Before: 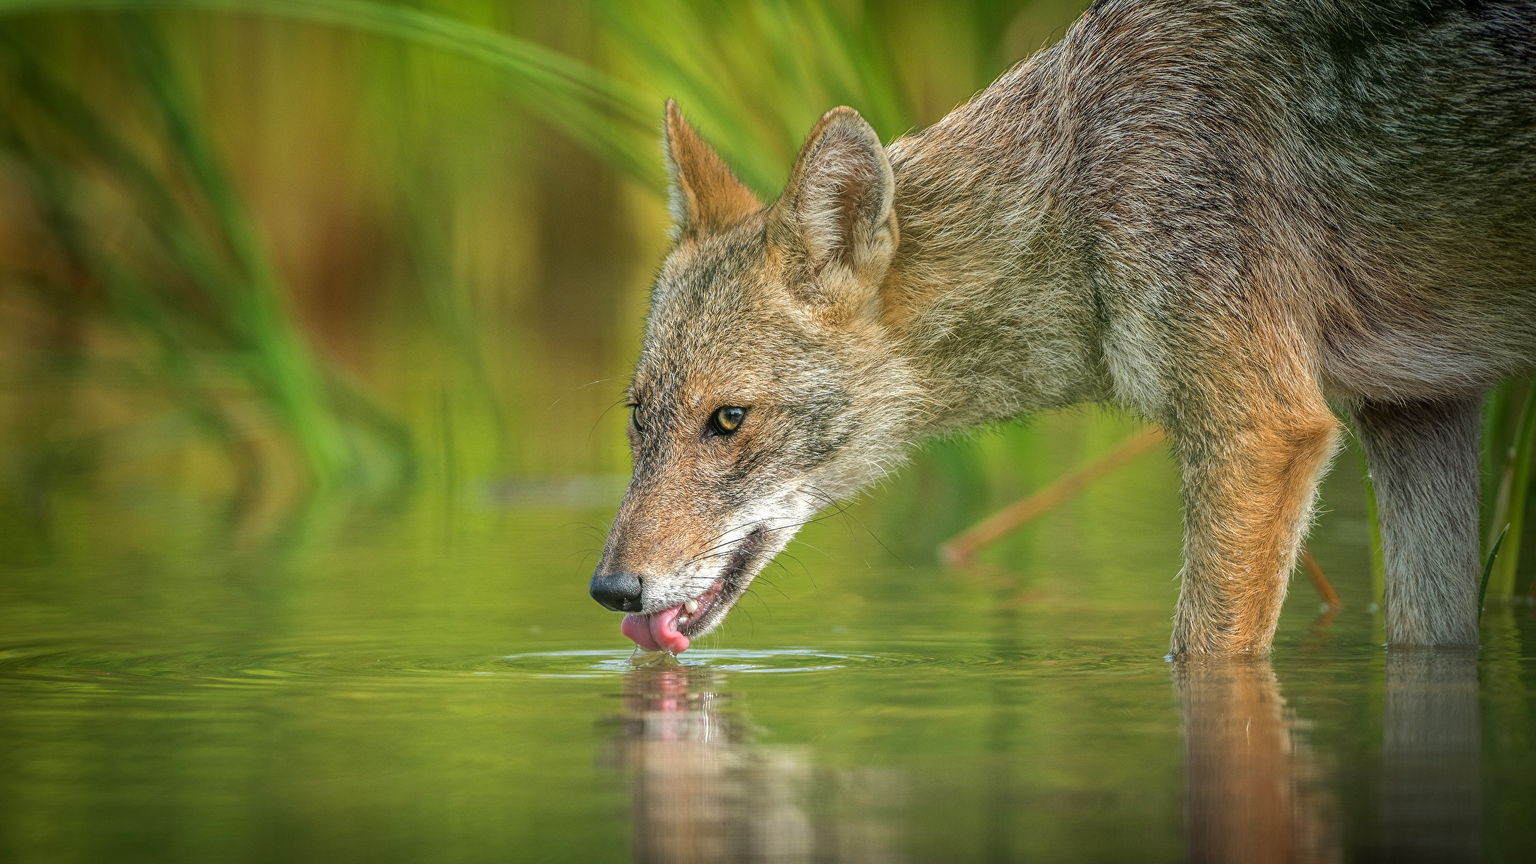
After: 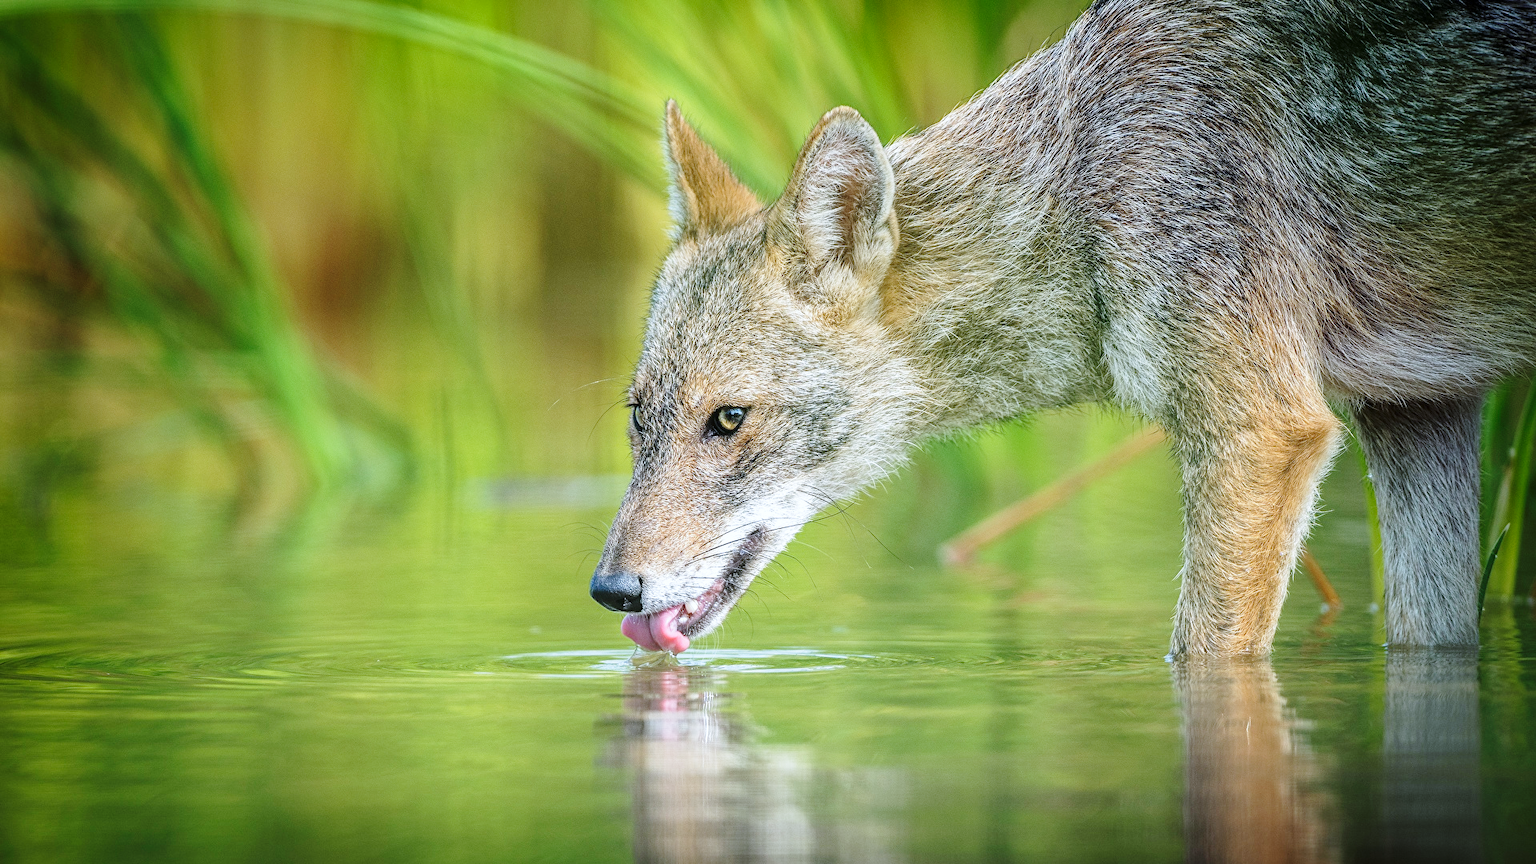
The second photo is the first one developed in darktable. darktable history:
base curve: curves: ch0 [(0, 0) (0.028, 0.03) (0.121, 0.232) (0.46, 0.748) (0.859, 0.968) (1, 1)], preserve colors none
white balance: red 0.924, blue 1.095
contrast brightness saturation: saturation -0.05
color calibration: illuminant as shot in camera, x 0.358, y 0.373, temperature 4628.91 K
